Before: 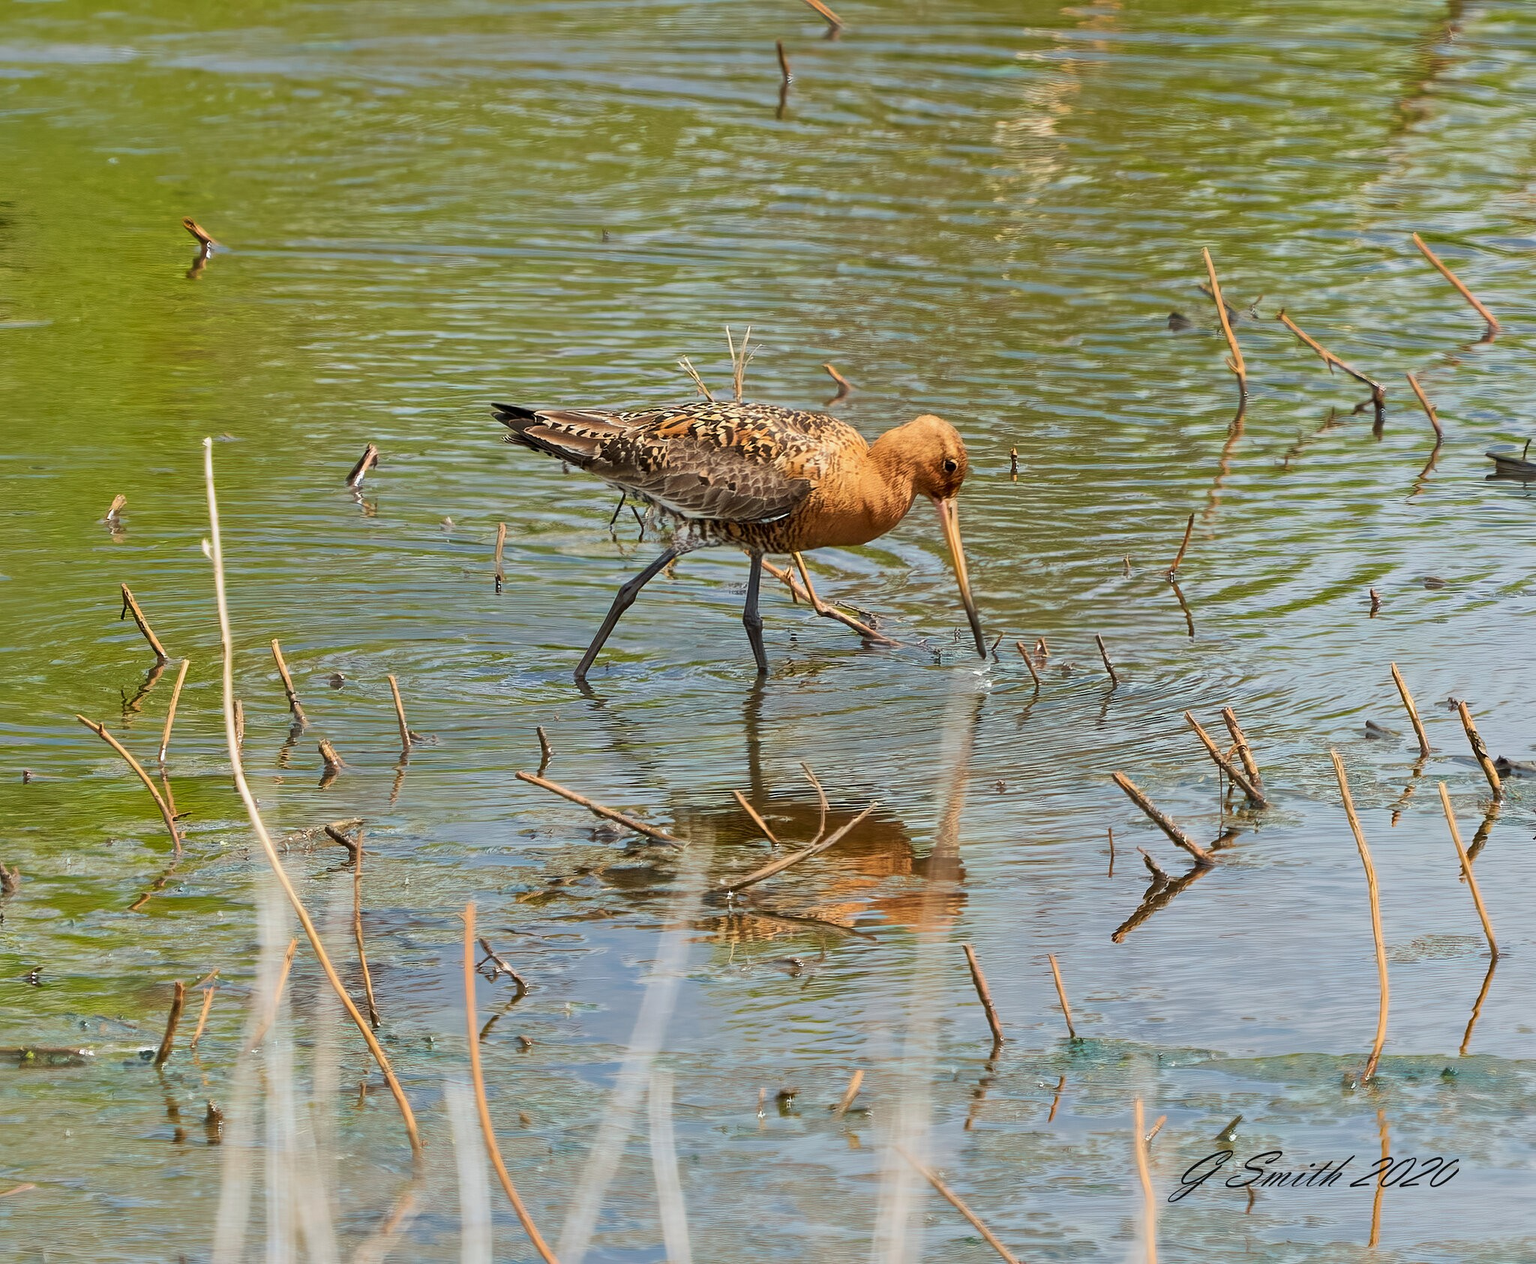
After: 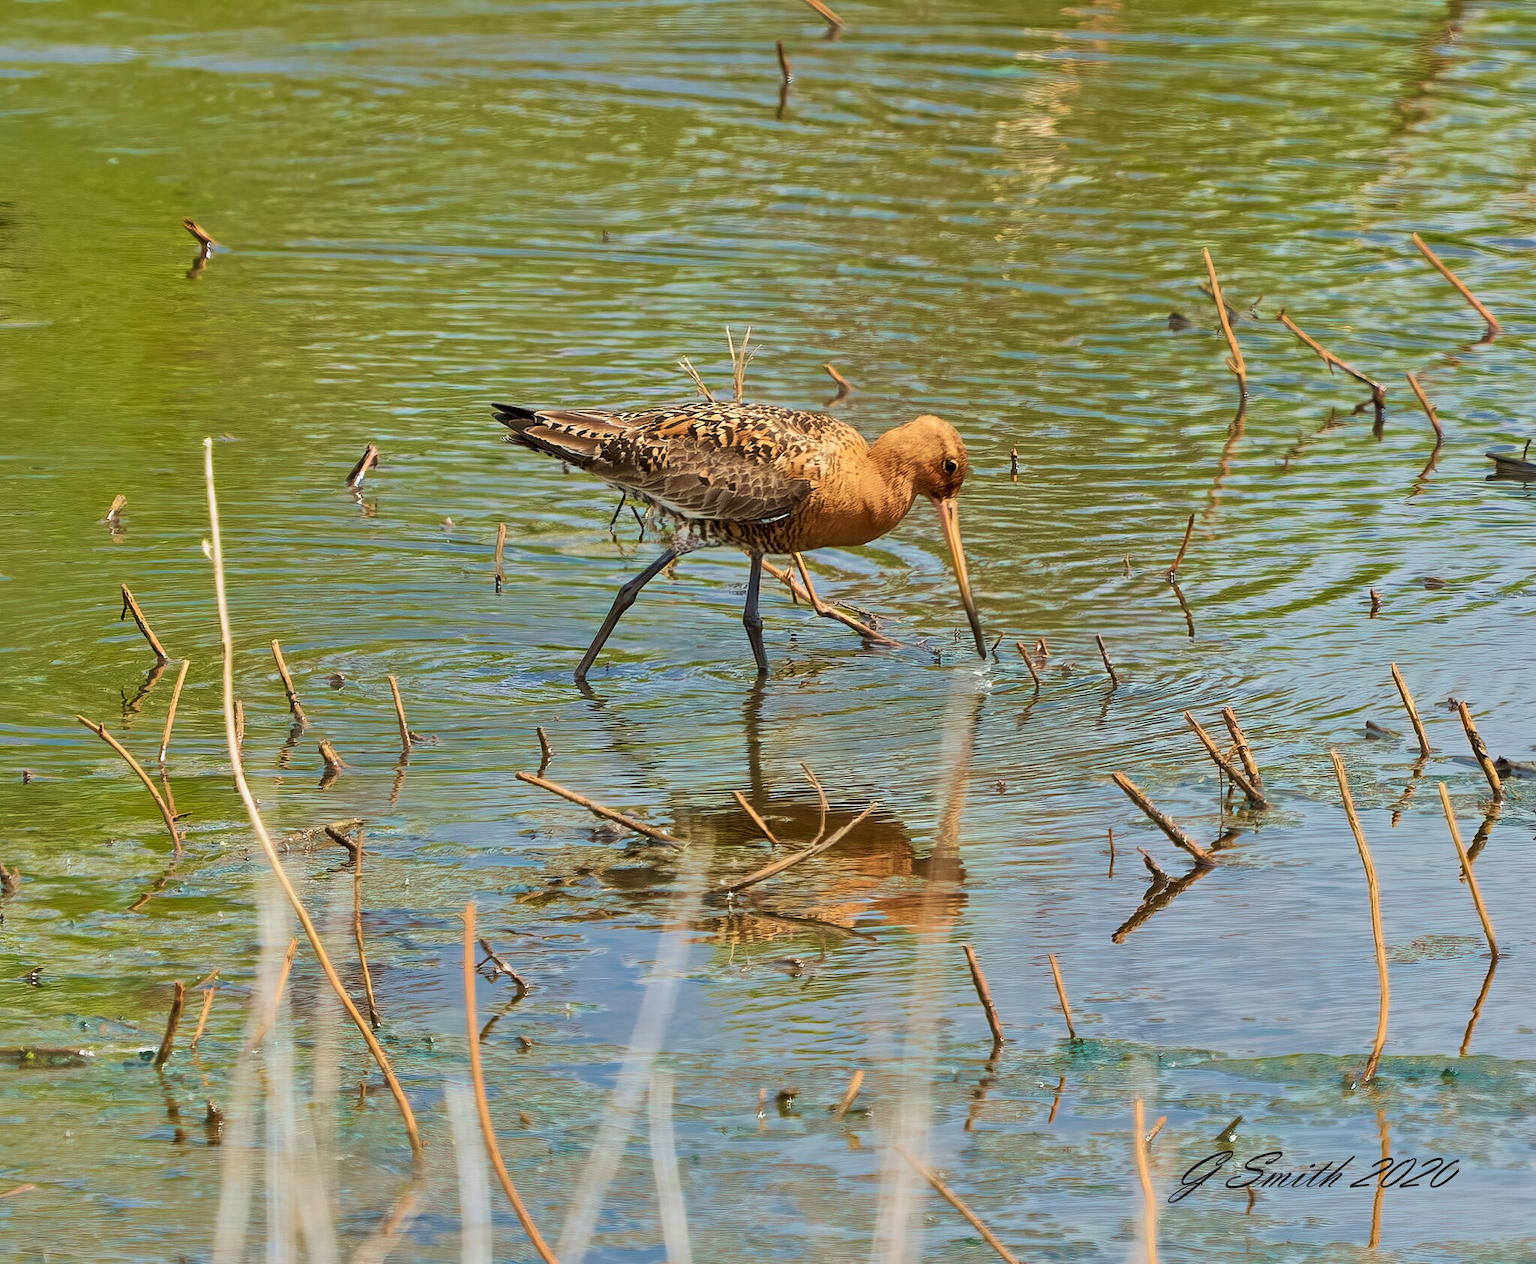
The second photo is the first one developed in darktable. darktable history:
velvia: strength 39.63%
shadows and highlights: shadows color adjustment 97.66%, soften with gaussian
